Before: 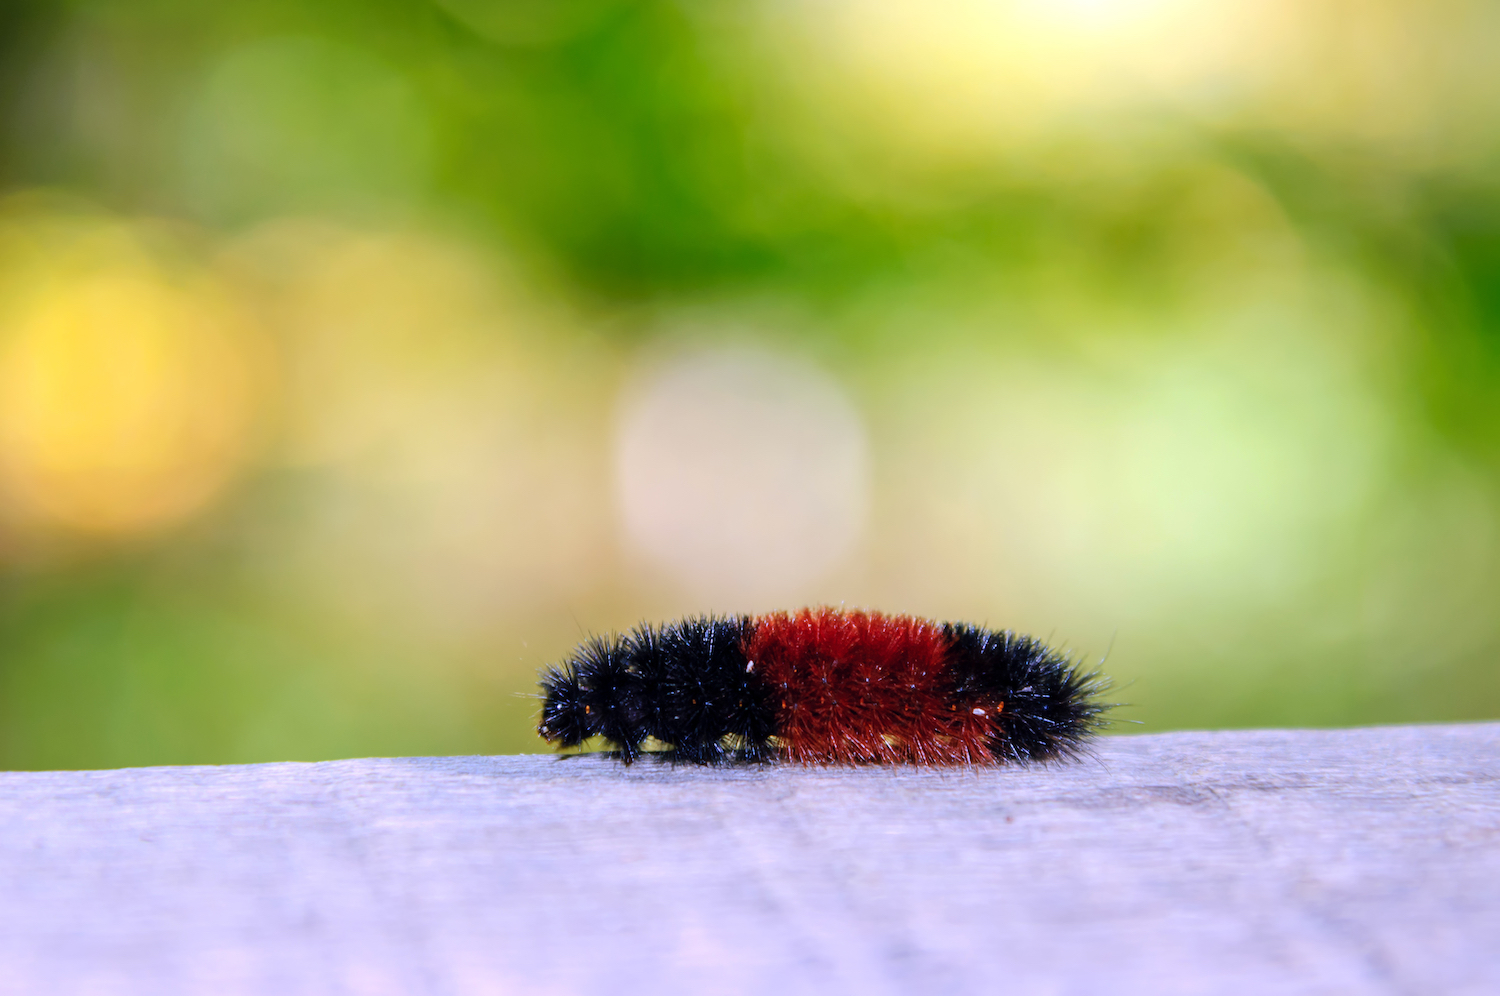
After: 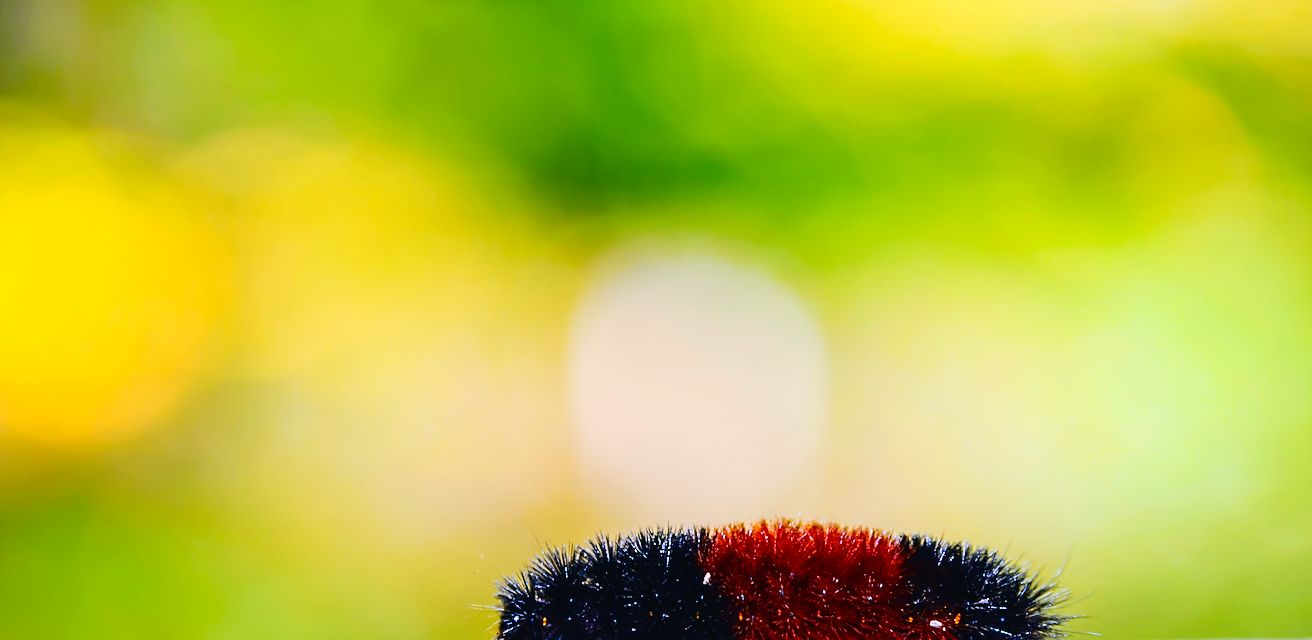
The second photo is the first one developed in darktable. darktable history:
crop: left 2.903%, top 8.854%, right 9.625%, bottom 26.853%
exposure: exposure -0.029 EV, compensate highlight preservation false
sharpen: radius 1.4, amount 1.264, threshold 0.654
tone curve: curves: ch0 [(0.003, 0.023) (0.071, 0.052) (0.236, 0.197) (0.466, 0.557) (0.644, 0.748) (0.803, 0.88) (0.994, 0.968)]; ch1 [(0, 0) (0.262, 0.227) (0.417, 0.386) (0.469, 0.467) (0.502, 0.498) (0.528, 0.53) (0.573, 0.57) (0.605, 0.621) (0.644, 0.671) (0.686, 0.728) (0.994, 0.987)]; ch2 [(0, 0) (0.262, 0.188) (0.385, 0.353) (0.427, 0.424) (0.495, 0.493) (0.515, 0.534) (0.547, 0.556) (0.589, 0.613) (0.644, 0.748) (1, 1)], color space Lab, independent channels, preserve colors none
